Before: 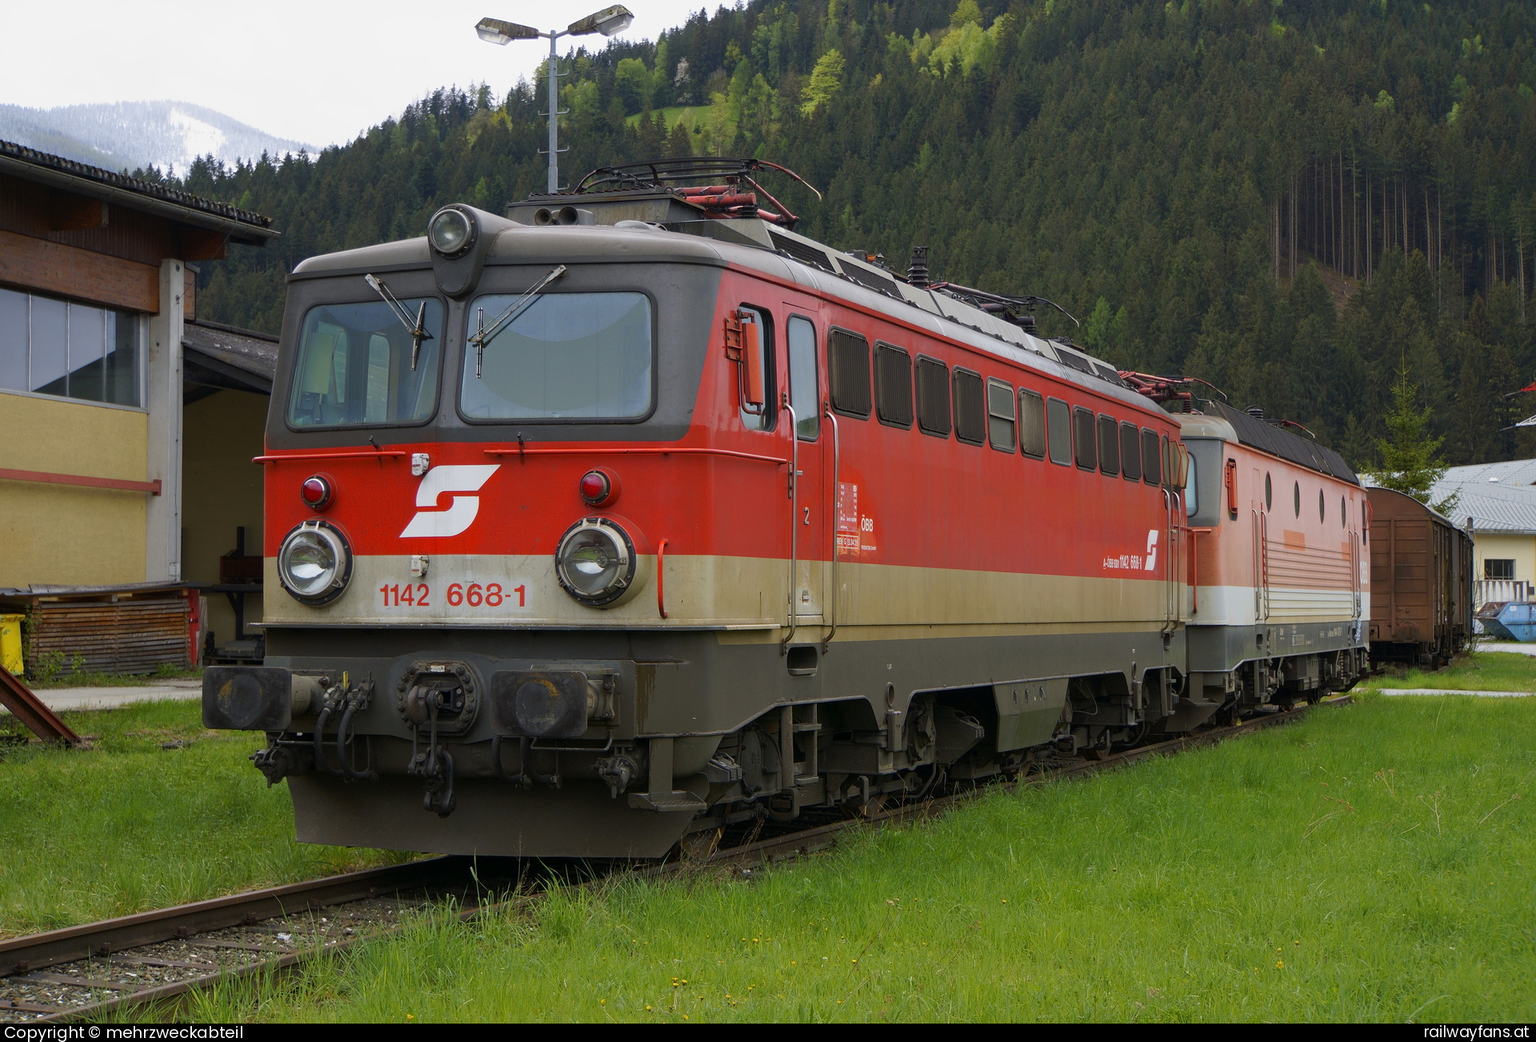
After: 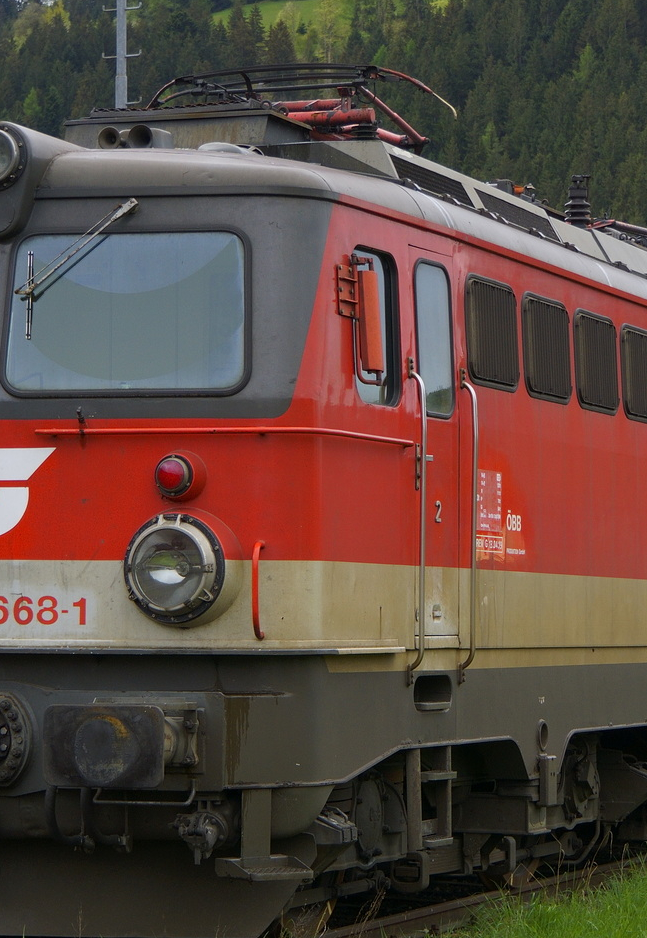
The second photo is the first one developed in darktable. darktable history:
crop and rotate: left 29.737%, top 10.215%, right 36.55%, bottom 17.705%
